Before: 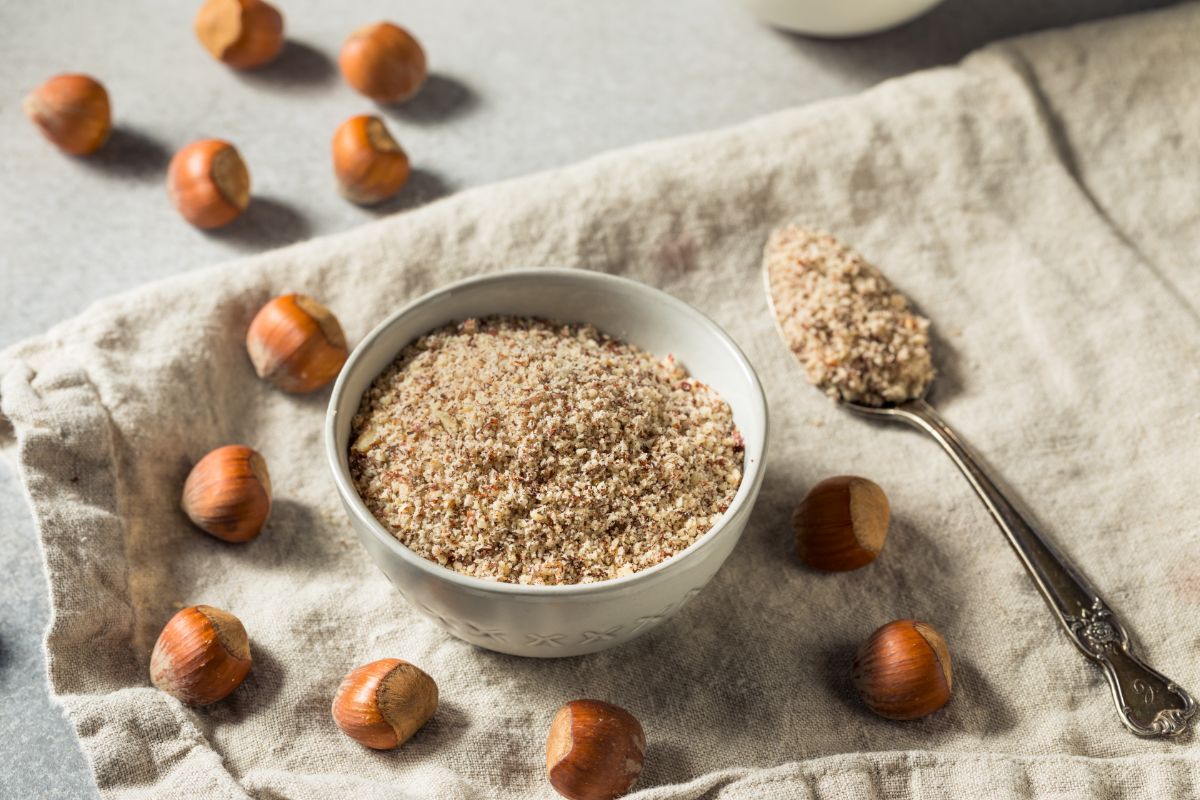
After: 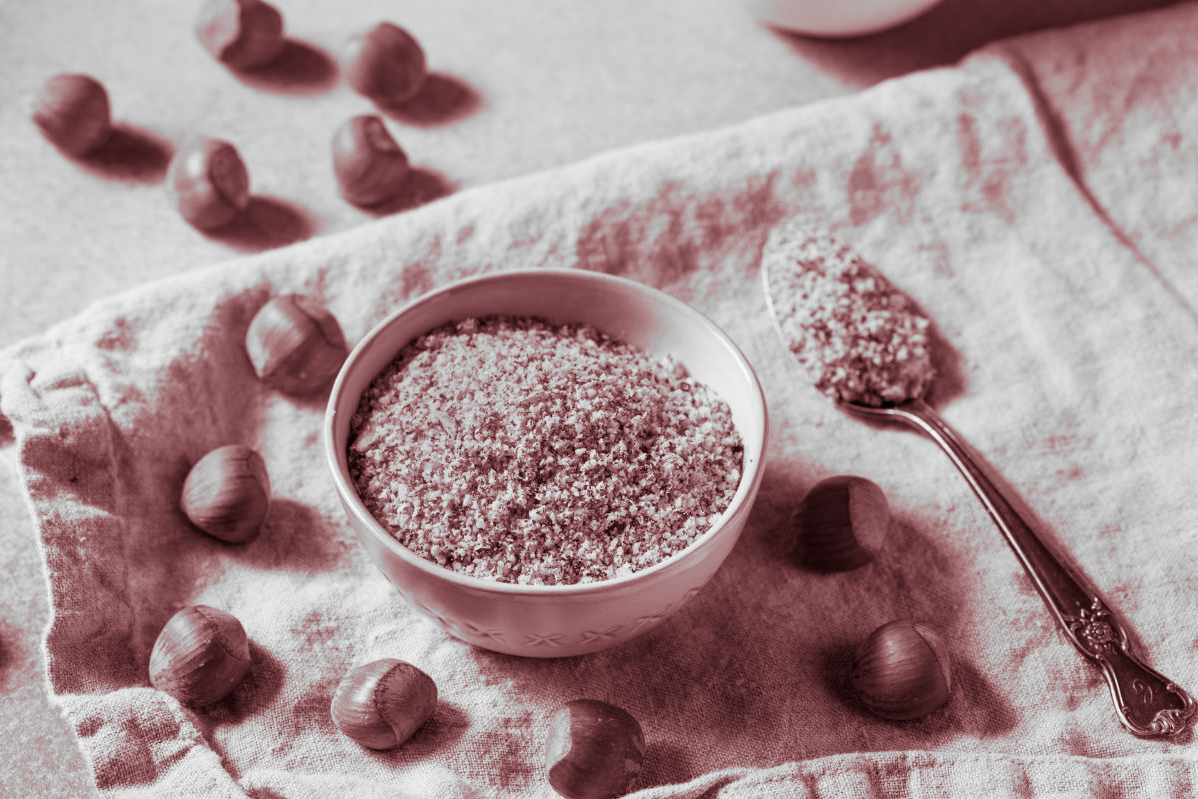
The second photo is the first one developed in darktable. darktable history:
crop and rotate: left 0.126%
color calibration: output gray [0.267, 0.423, 0.261, 0], illuminant same as pipeline (D50), adaptation none (bypass)
split-toning: highlights › saturation 0, balance -61.83
